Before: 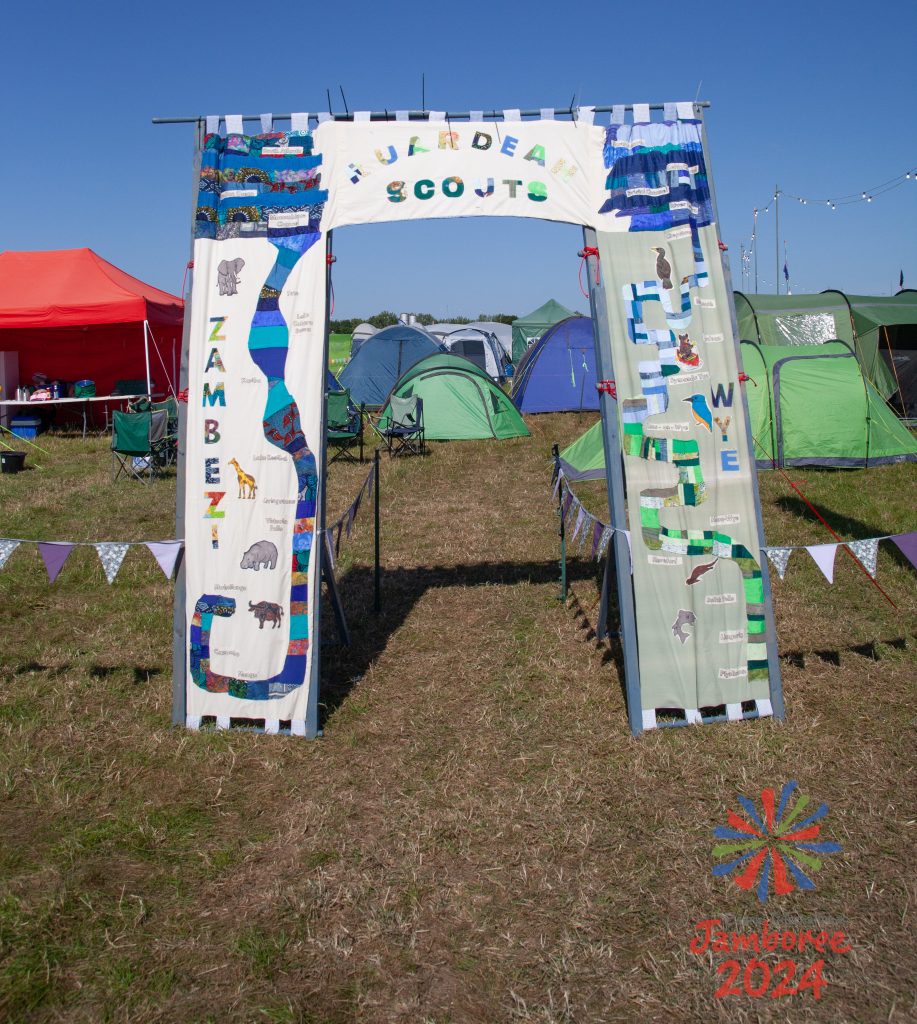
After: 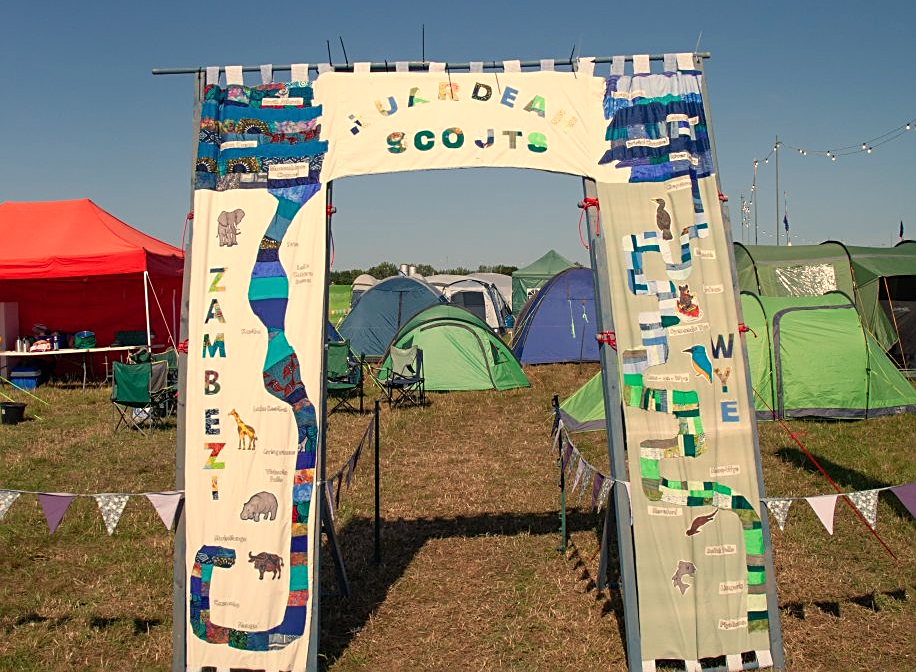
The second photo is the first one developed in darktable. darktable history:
crop and rotate: top 4.848%, bottom 29.503%
sharpen: on, module defaults
white balance: red 1.138, green 0.996, blue 0.812
